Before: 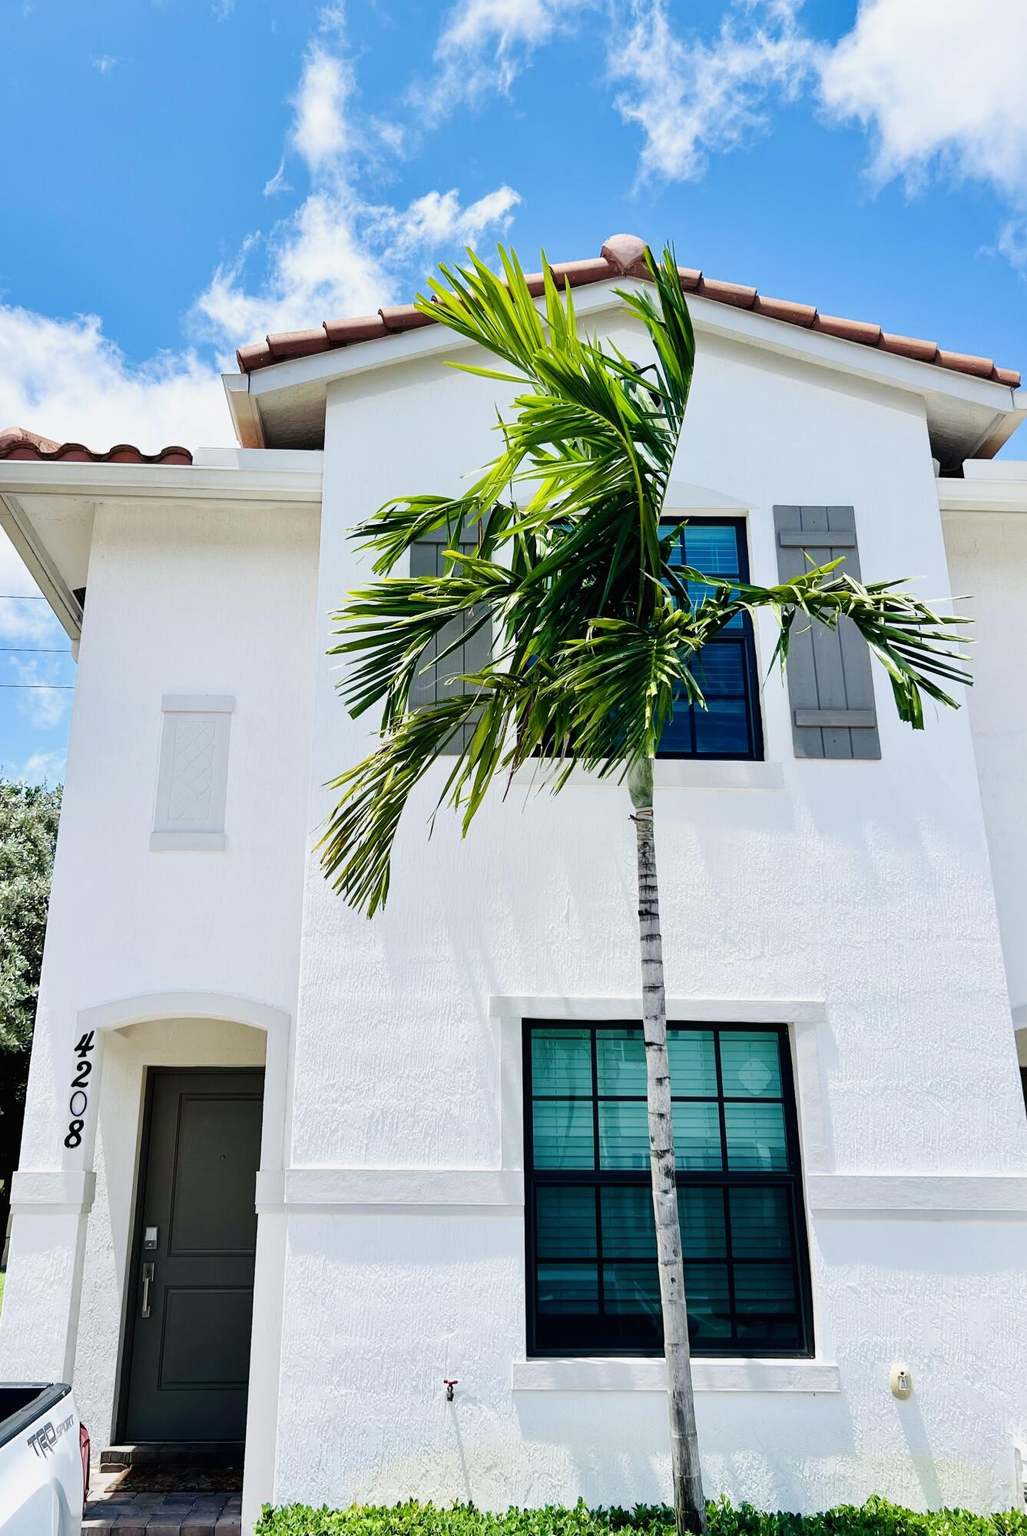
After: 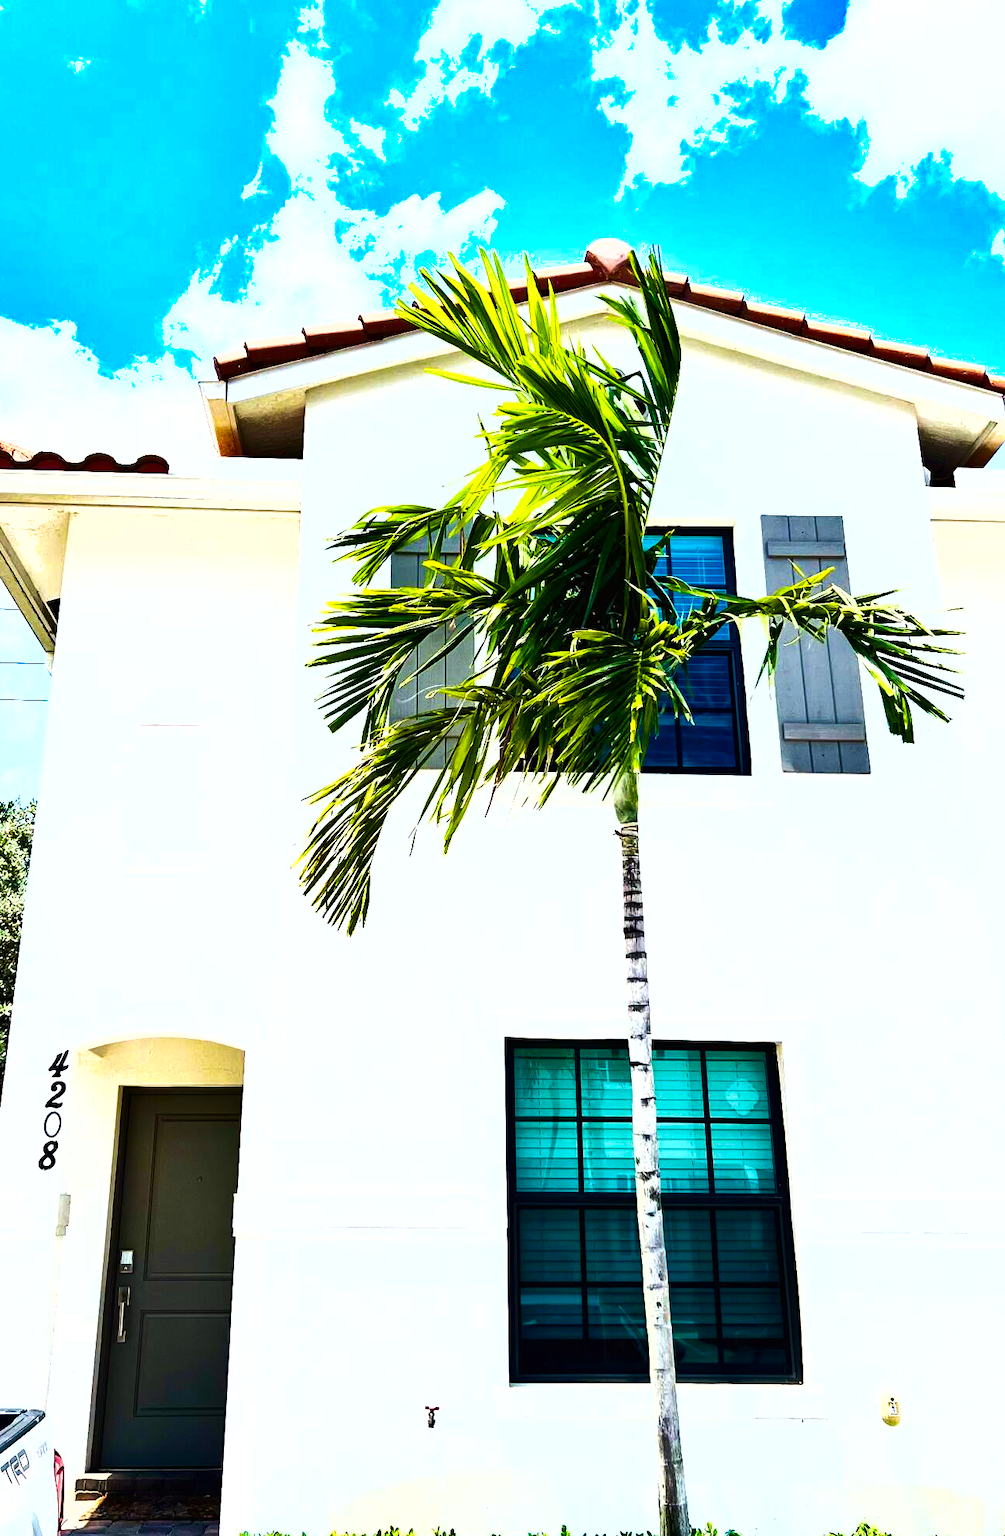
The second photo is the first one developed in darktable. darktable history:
crop and rotate: left 2.665%, right 1.163%, bottom 1.818%
velvia: strength 27.01%
shadows and highlights: shadows 60.66, soften with gaussian
color balance rgb: power › chroma 0.68%, power › hue 60°, perceptual saturation grading › global saturation 36.662%, perceptual saturation grading › shadows 35.974%, perceptual brilliance grading › highlights 47.518%, perceptual brilliance grading › mid-tones 22.434%, perceptual brilliance grading › shadows -6.136%, global vibrance 20%
